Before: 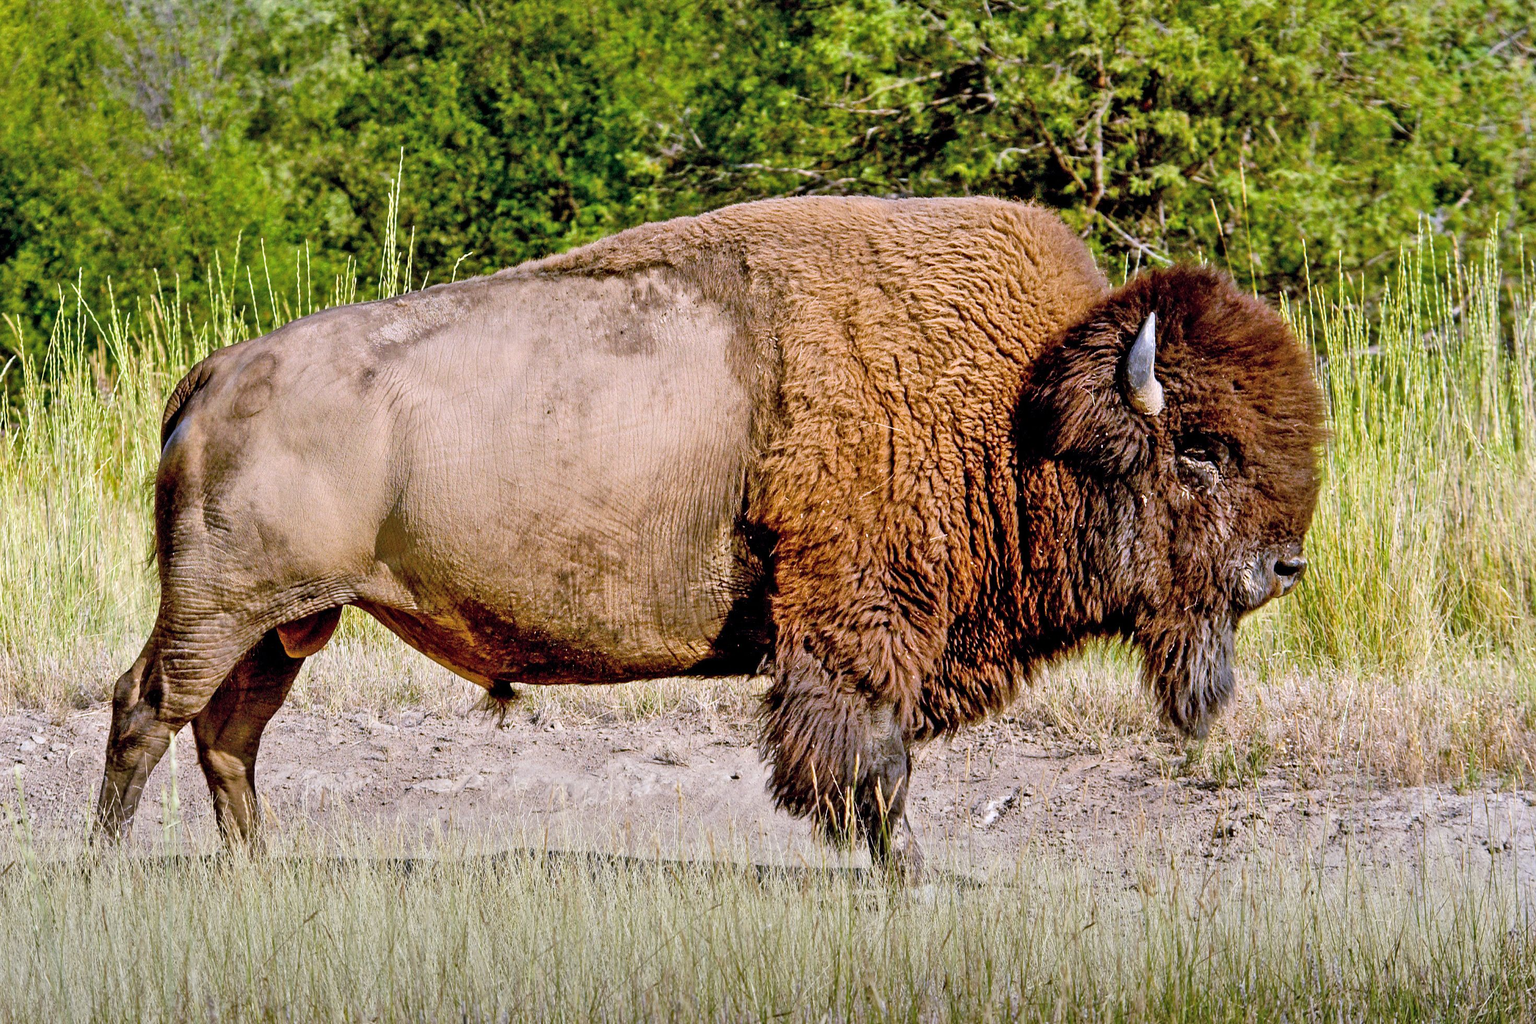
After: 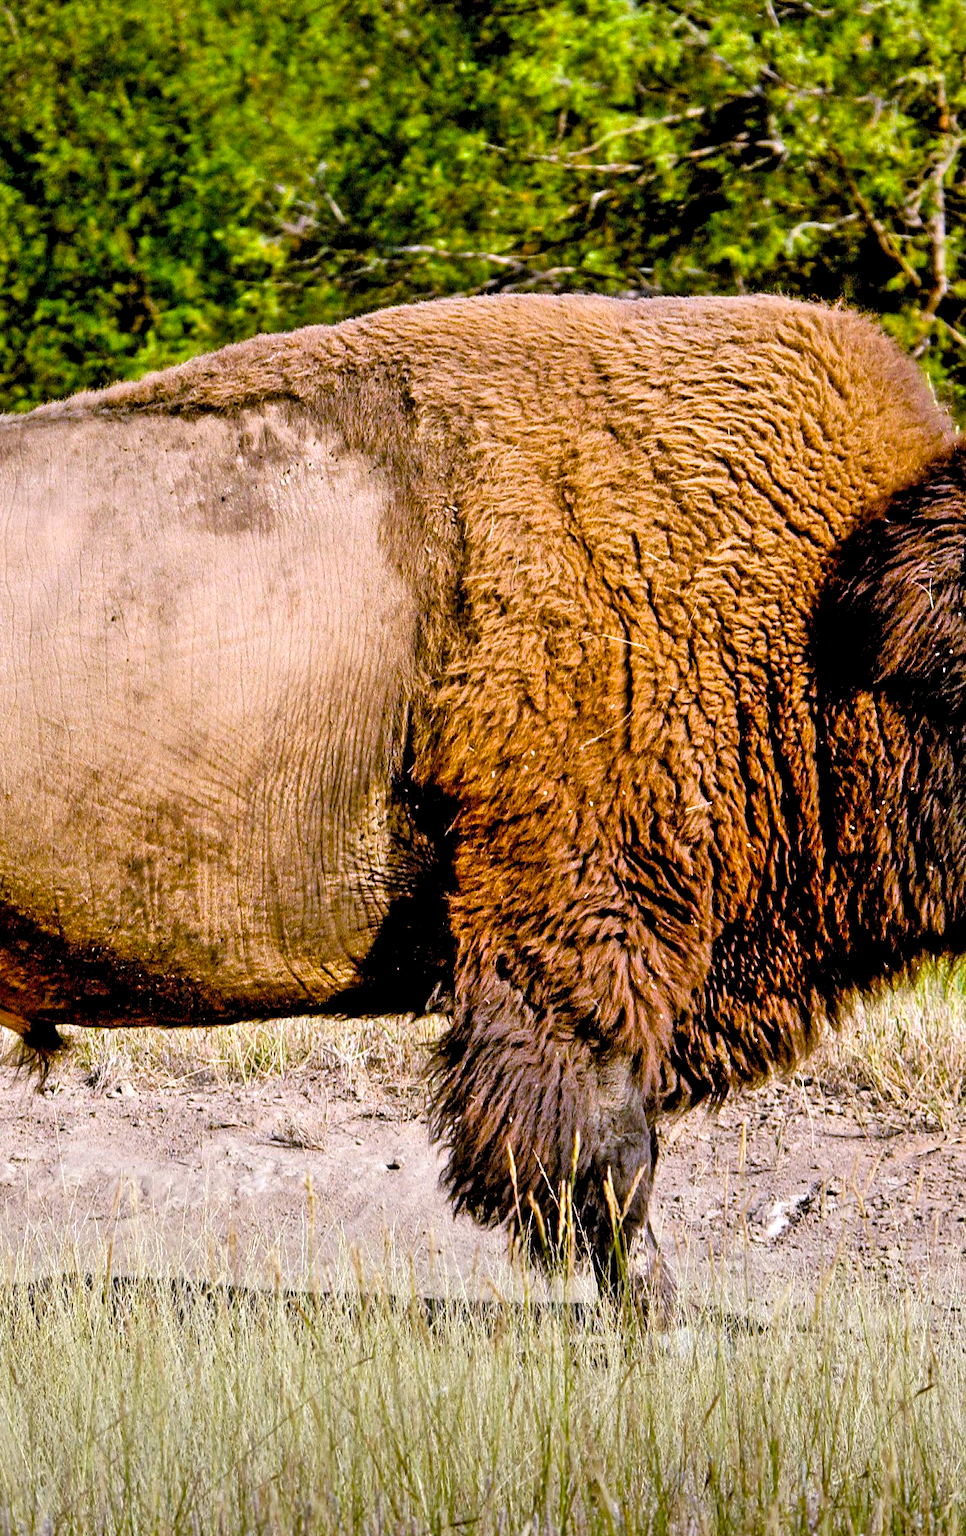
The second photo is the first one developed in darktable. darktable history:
levels: levels [0.062, 0.494, 0.925]
crop: left 30.816%, right 27.256%
color balance rgb: power › chroma 0.656%, power › hue 60°, perceptual saturation grading › global saturation 29.518%
